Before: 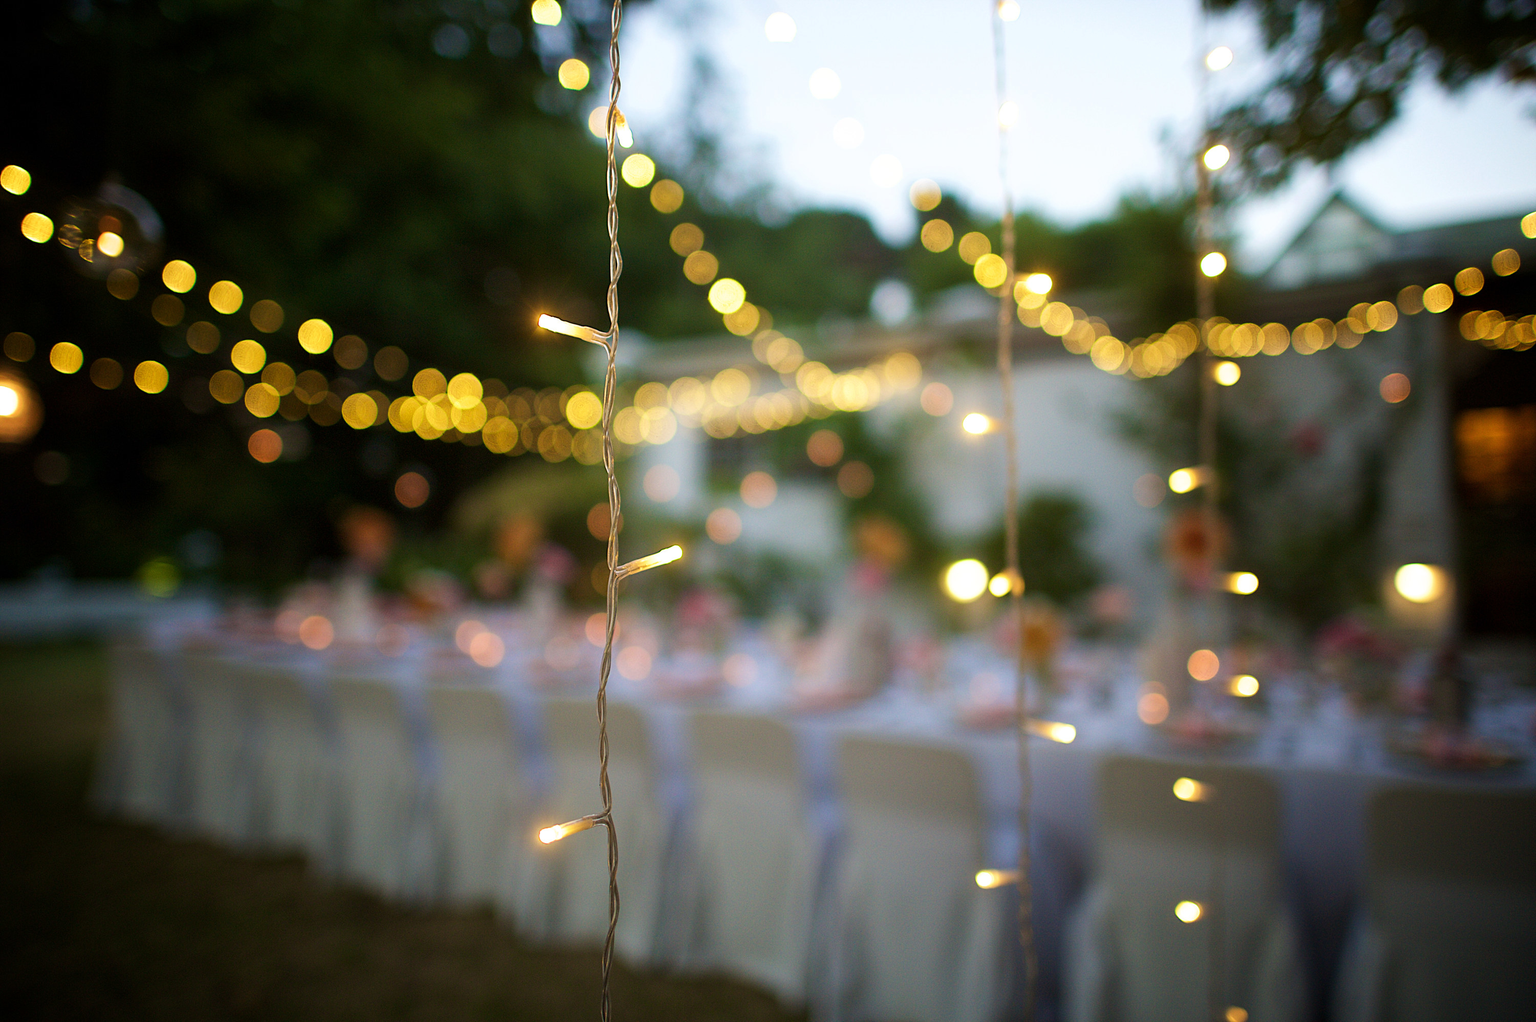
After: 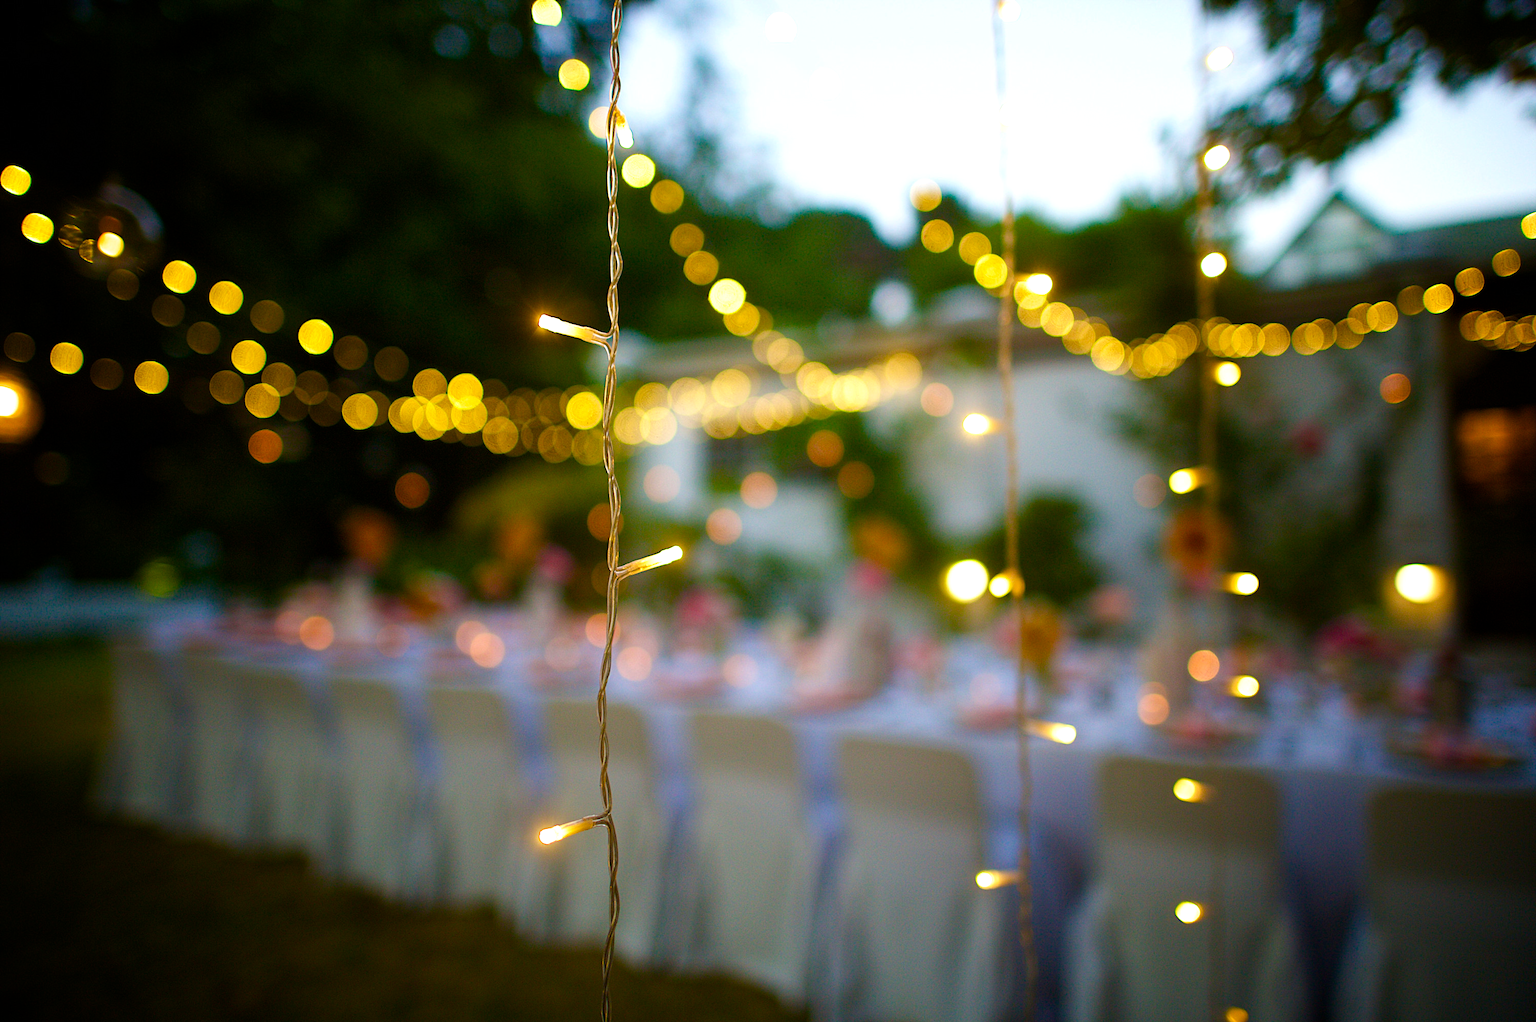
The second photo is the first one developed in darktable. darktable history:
exposure: exposure -0.068 EV, compensate highlight preservation false
color balance rgb: perceptual saturation grading › global saturation 20%, perceptual saturation grading › highlights -24.985%, perceptual saturation grading › shadows 49.657%, global vibrance 35.758%, contrast 10.213%
